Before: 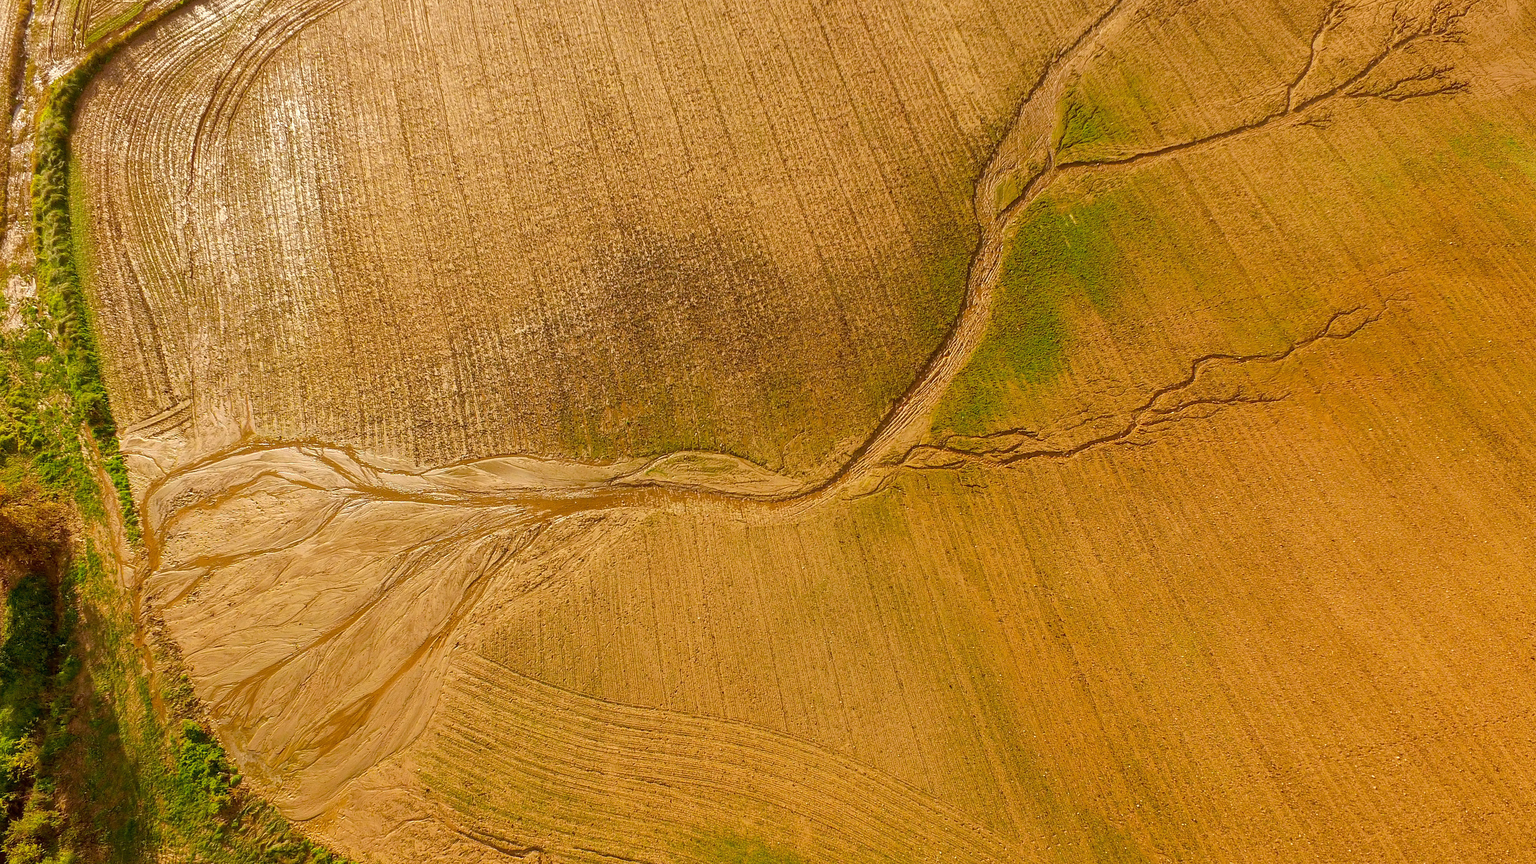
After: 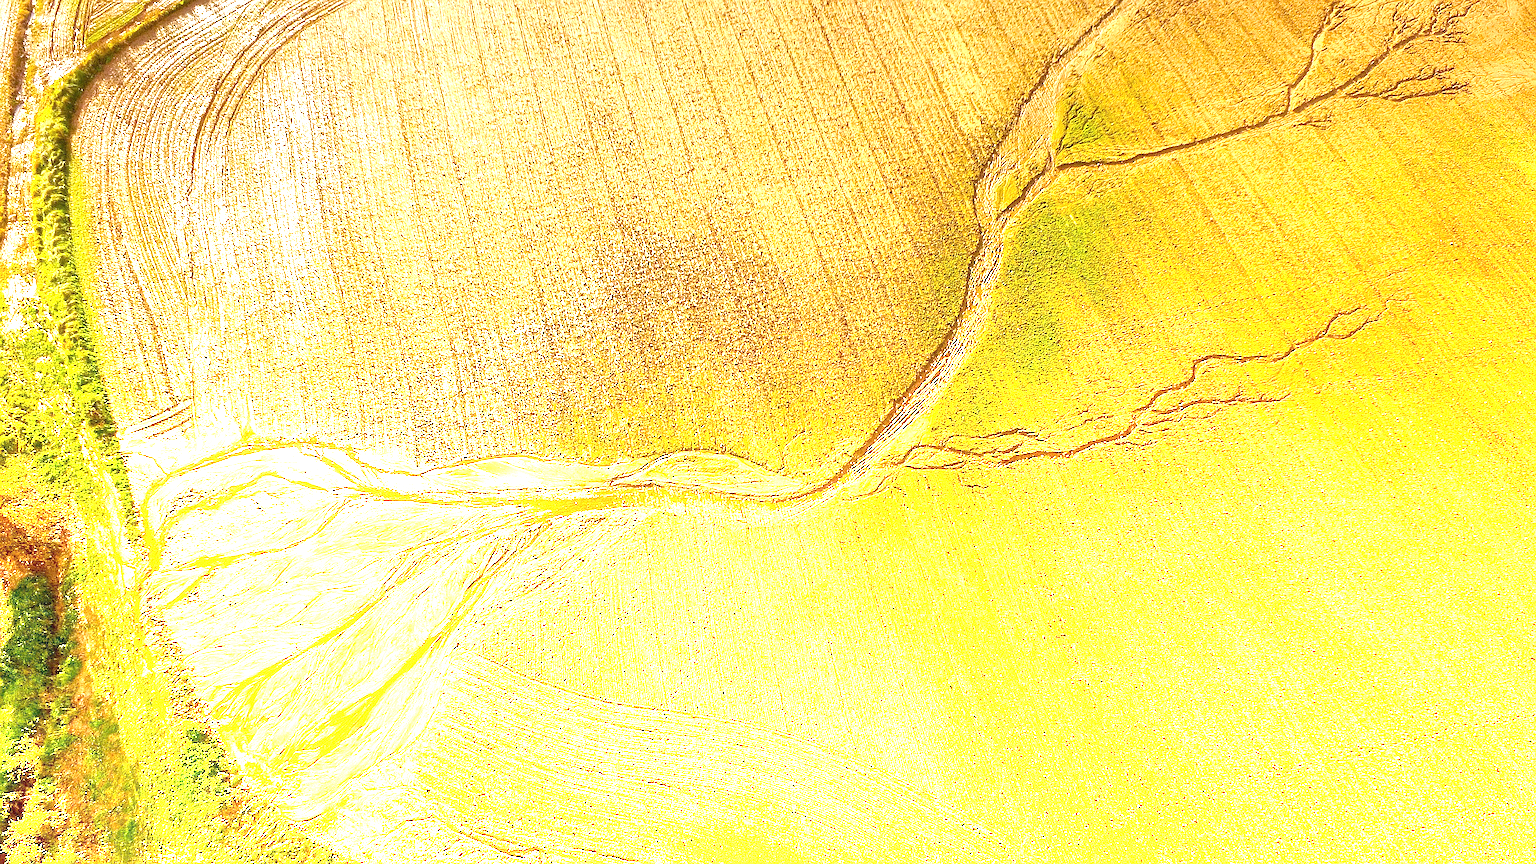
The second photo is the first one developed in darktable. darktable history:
sharpen: on, module defaults
exposure: black level correction 0, exposure 1.379 EV, compensate exposure bias true, compensate highlight preservation false
white balance: red 0.954, blue 1.079
graduated density: density -3.9 EV
